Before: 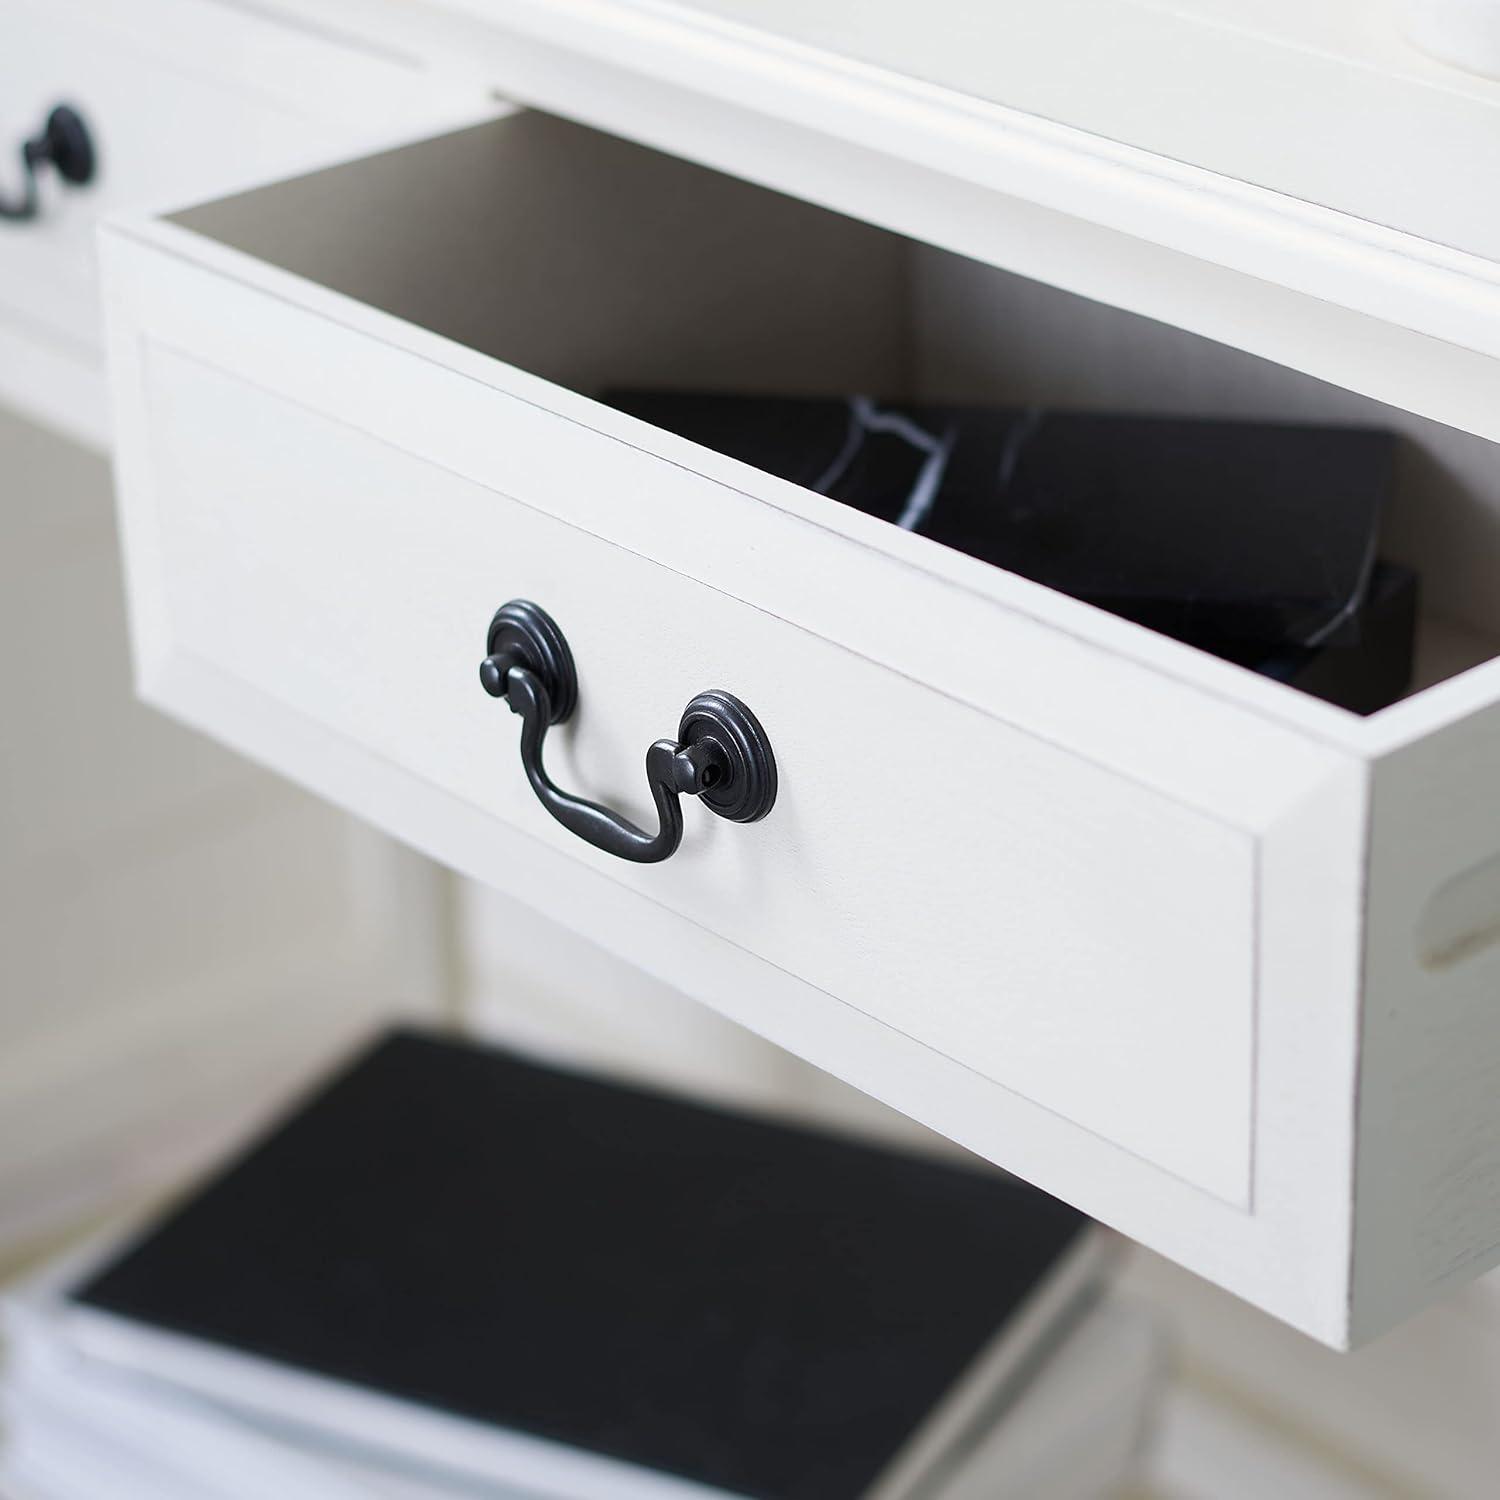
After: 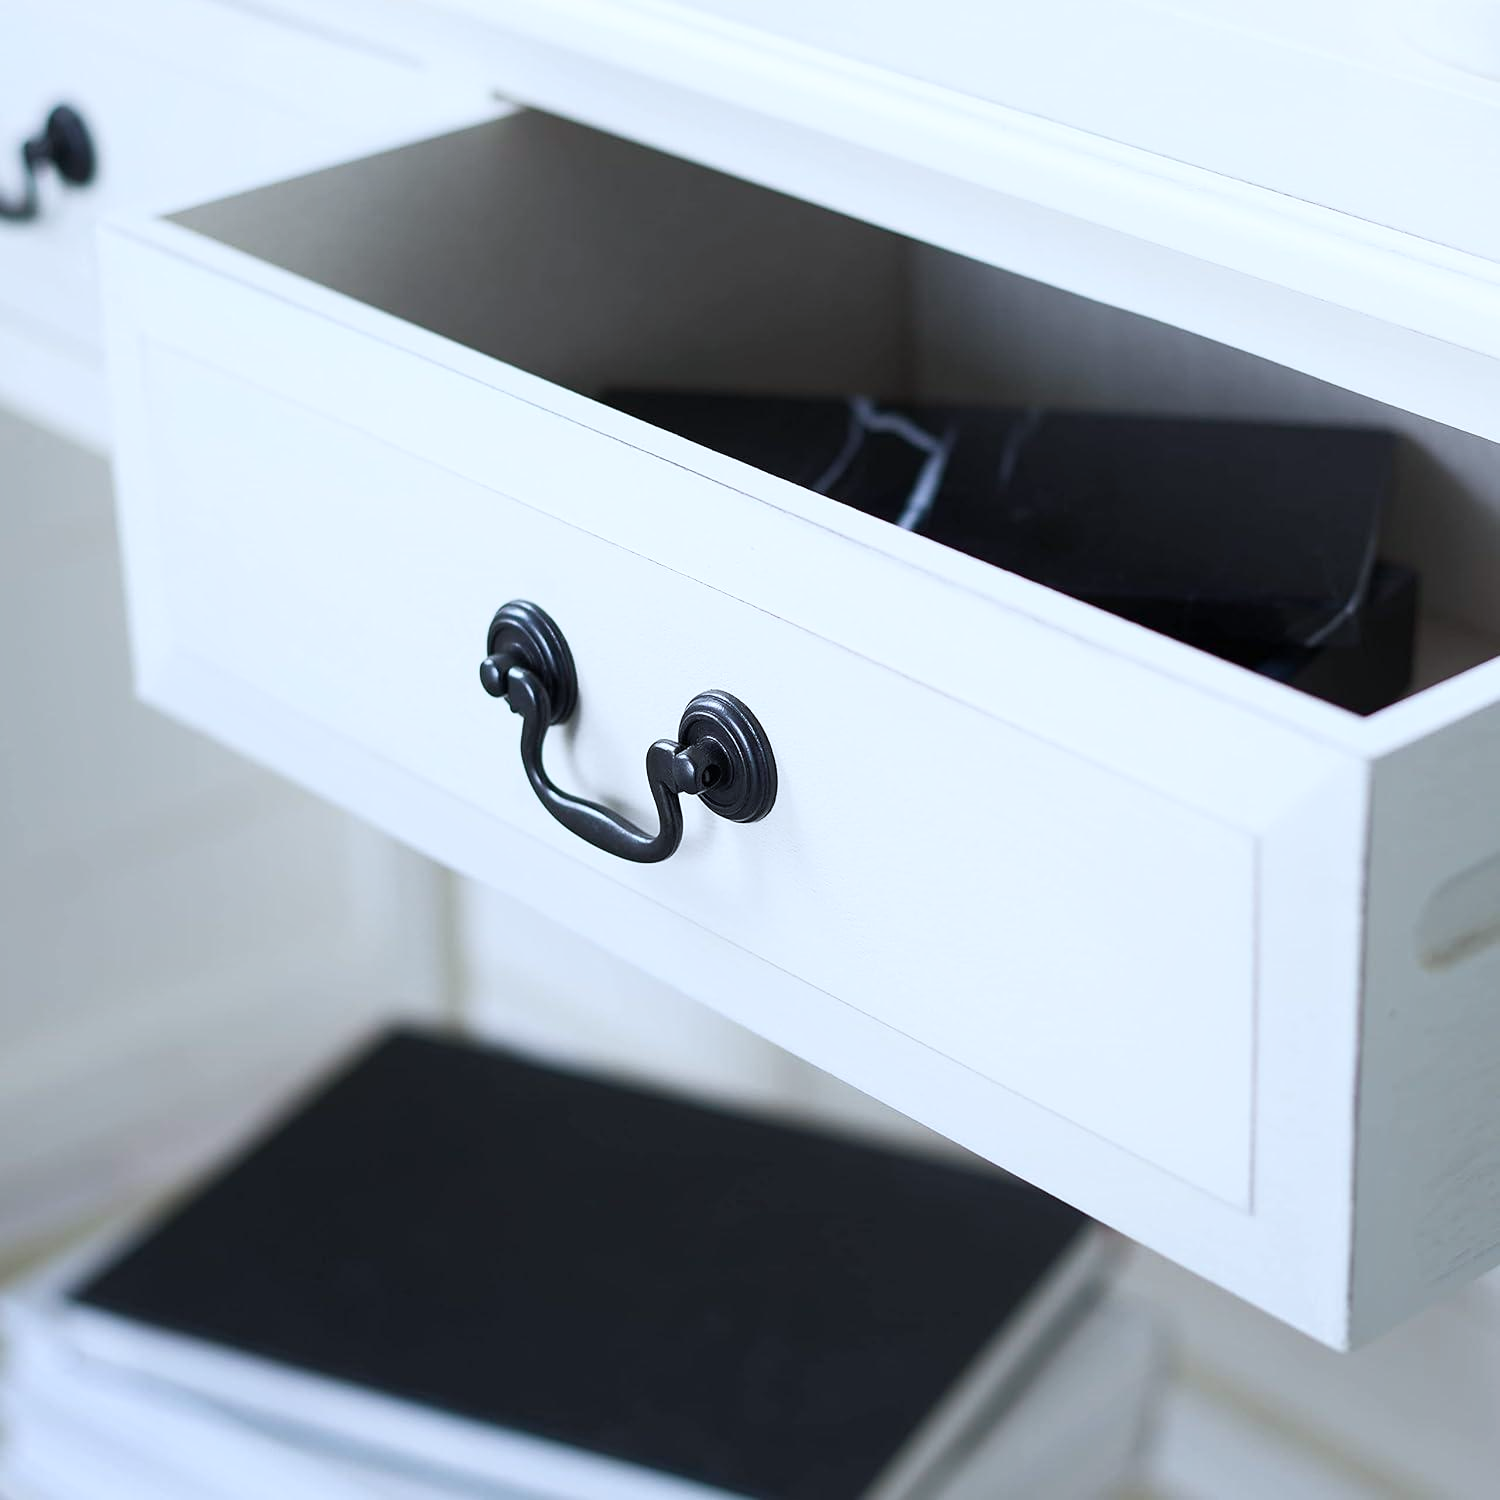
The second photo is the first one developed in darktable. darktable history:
color calibration: illuminant custom, x 0.368, y 0.373, temperature 4348.07 K
exposure: exposure -0.004 EV, compensate exposure bias true, compensate highlight preservation false
shadows and highlights: shadows -1.9, highlights 40.76, highlights color adjustment 0.03%
